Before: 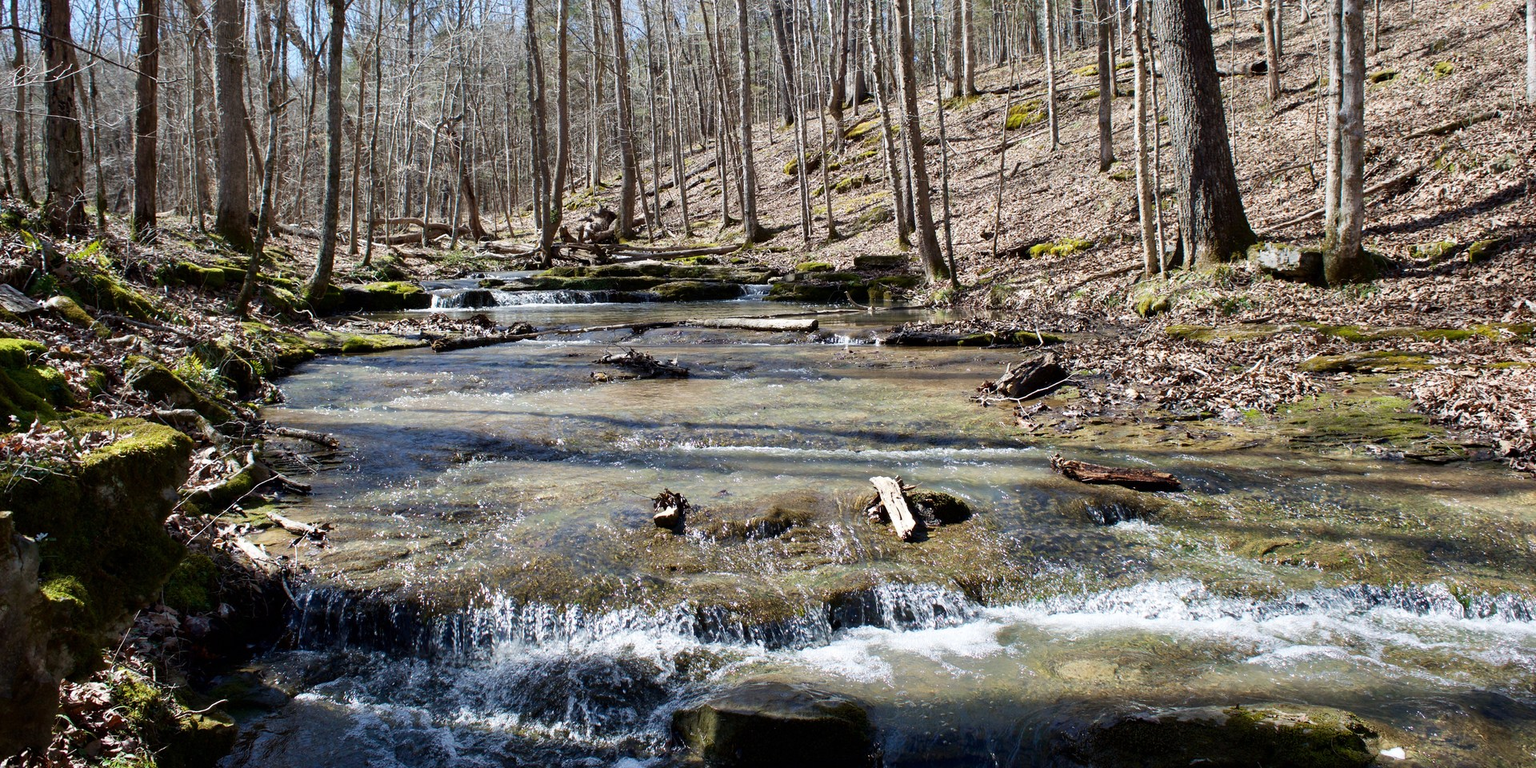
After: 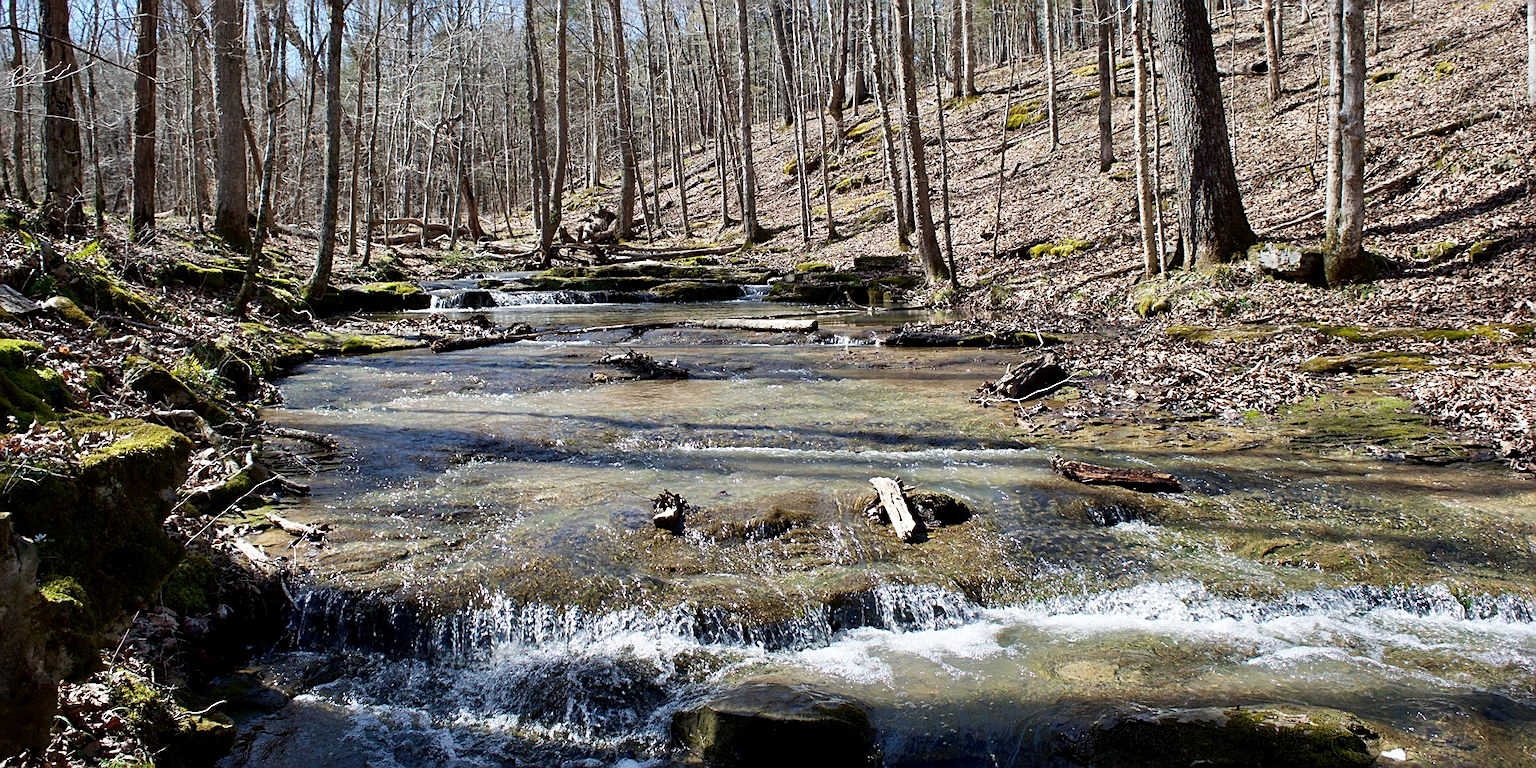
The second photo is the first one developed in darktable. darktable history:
exposure: black level correction 0.001, compensate highlight preservation false
crop: left 0.149%
sharpen: on, module defaults
